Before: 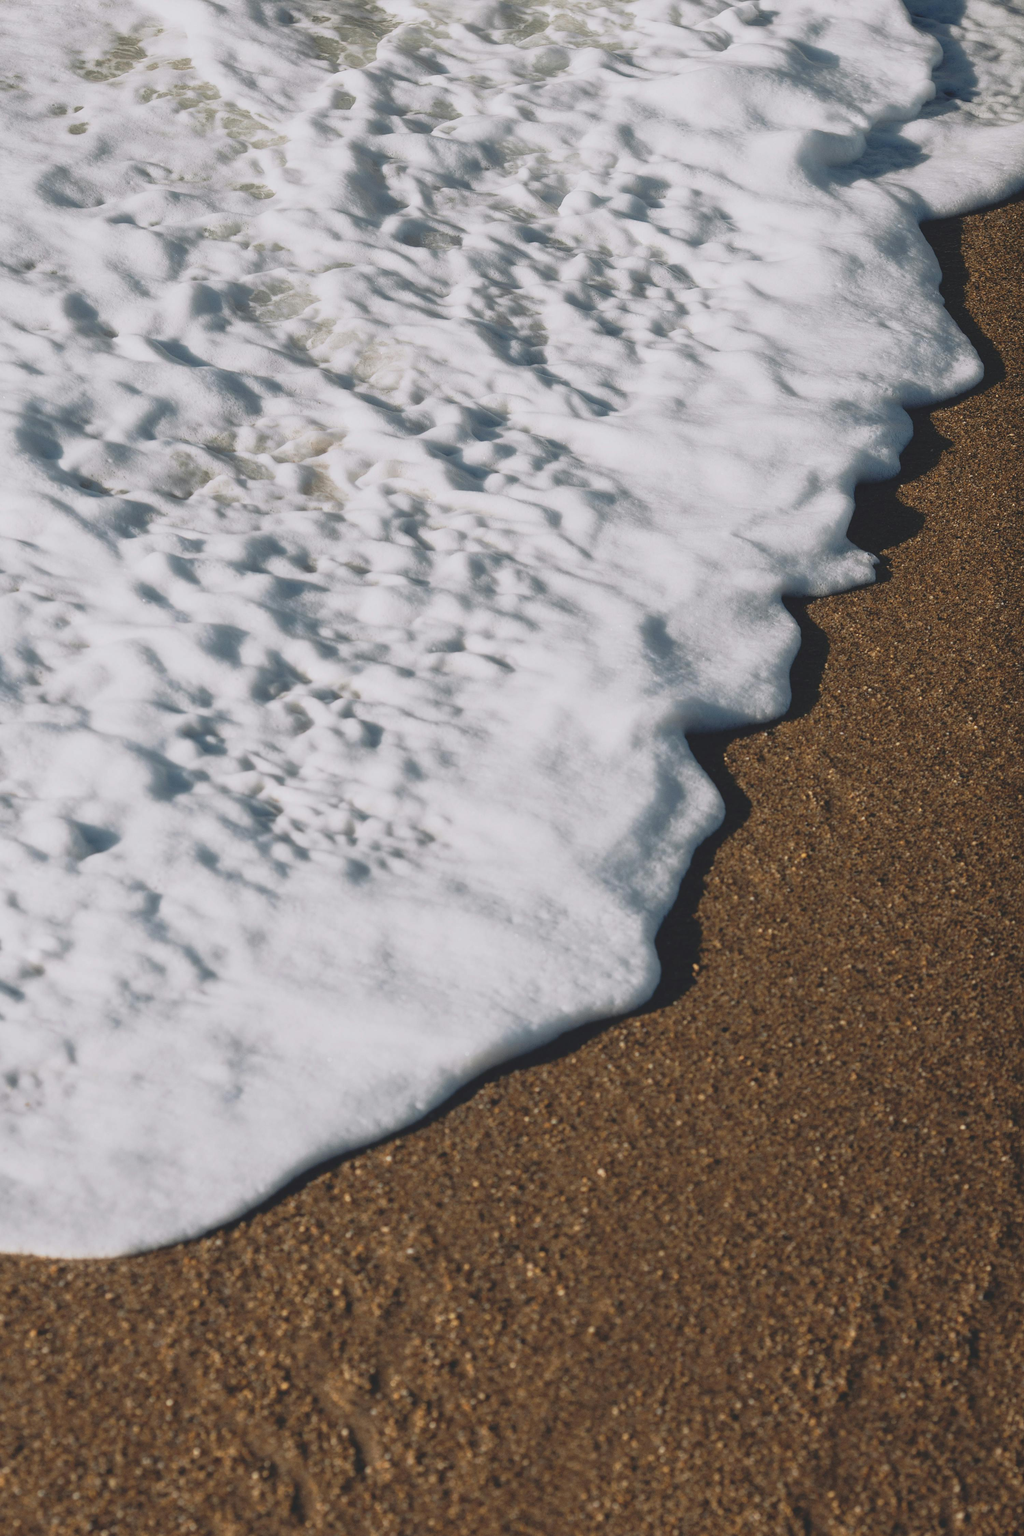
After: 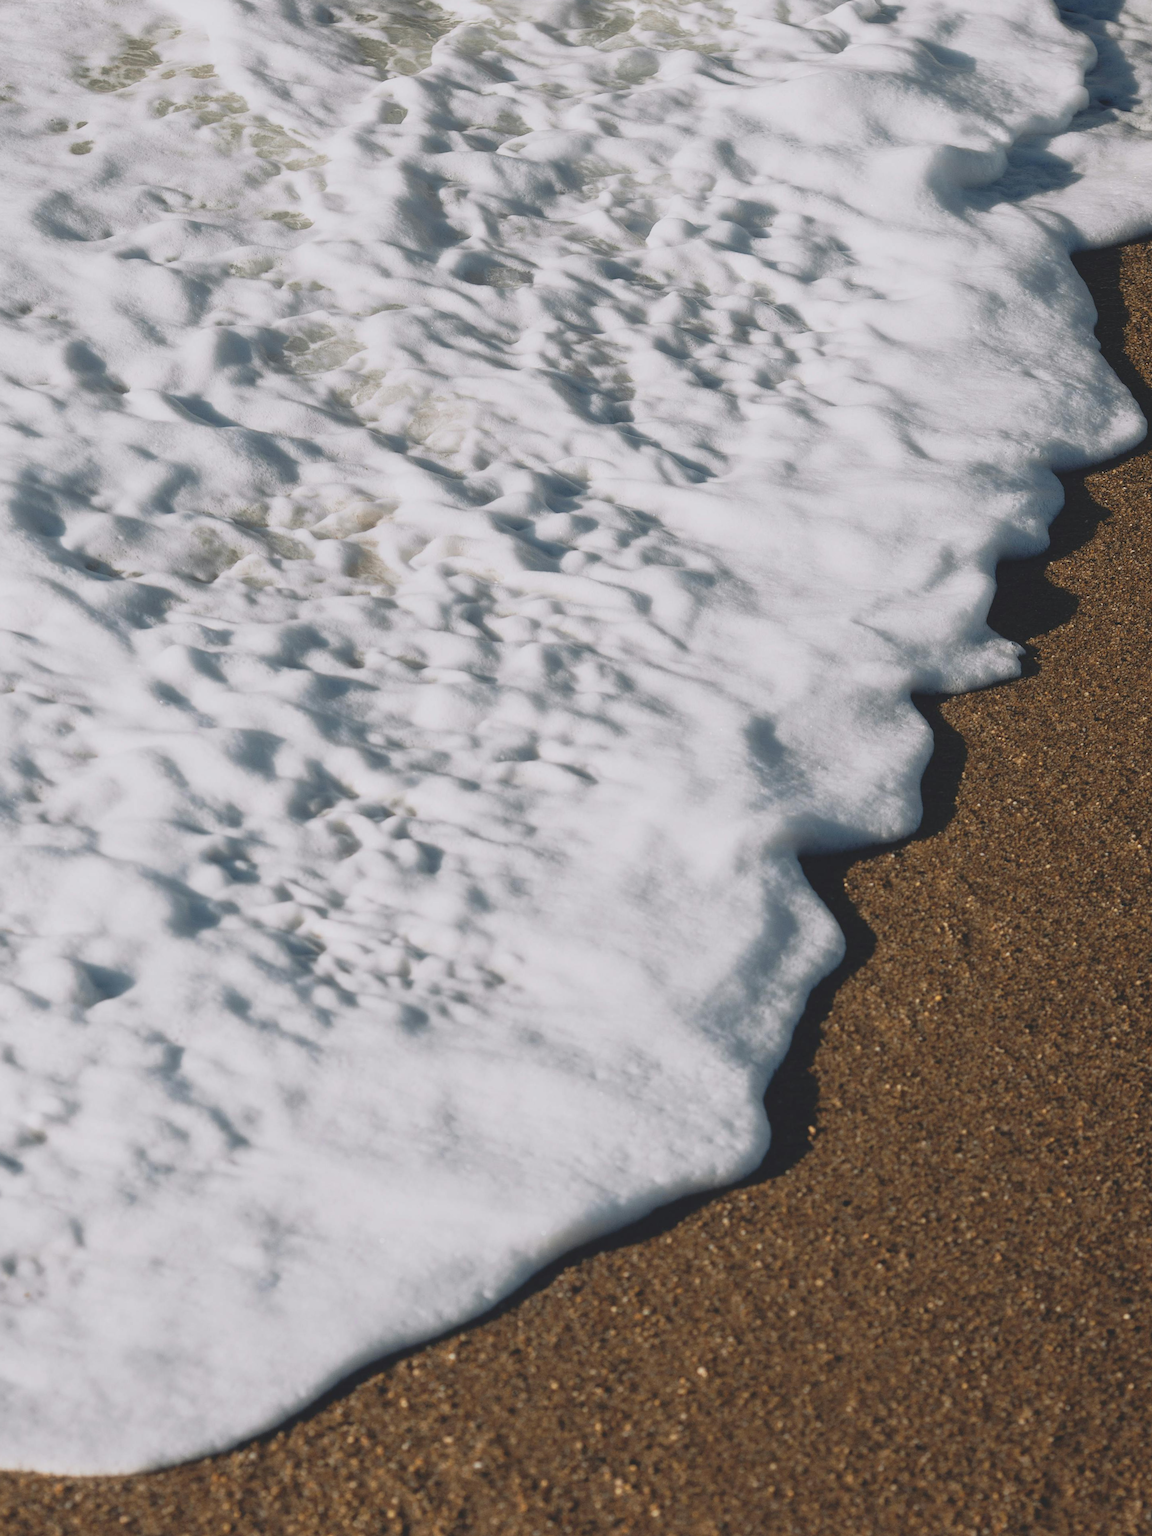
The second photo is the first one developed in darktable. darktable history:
crop and rotate: angle 0.267°, left 0.256%, right 3.334%, bottom 14.314%
